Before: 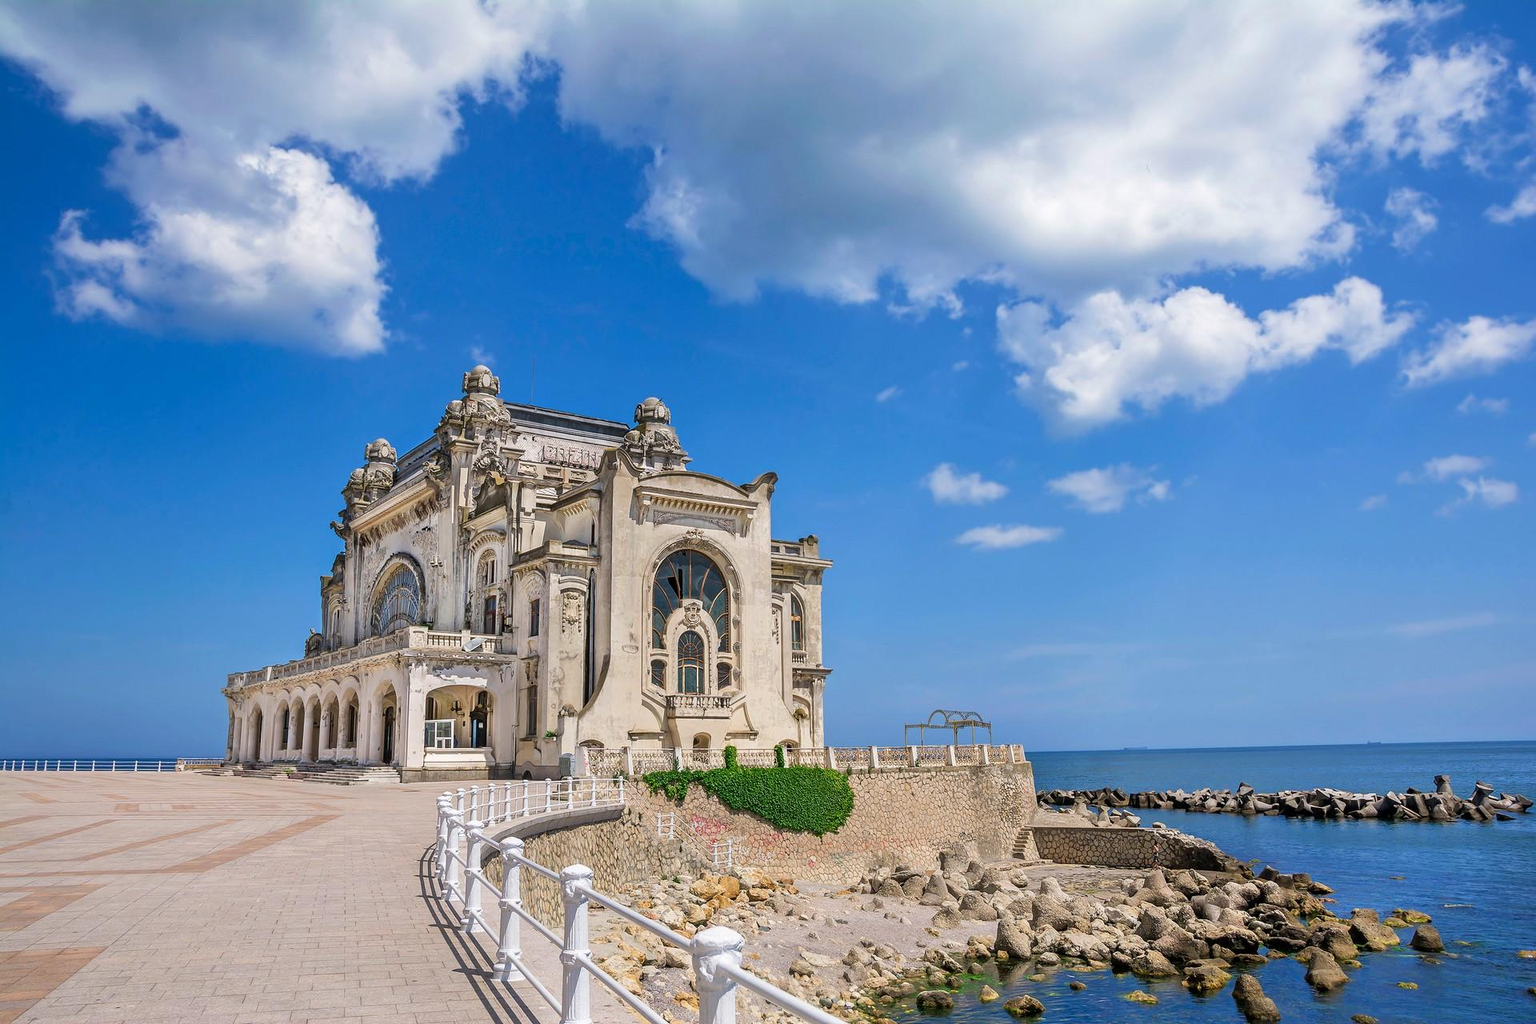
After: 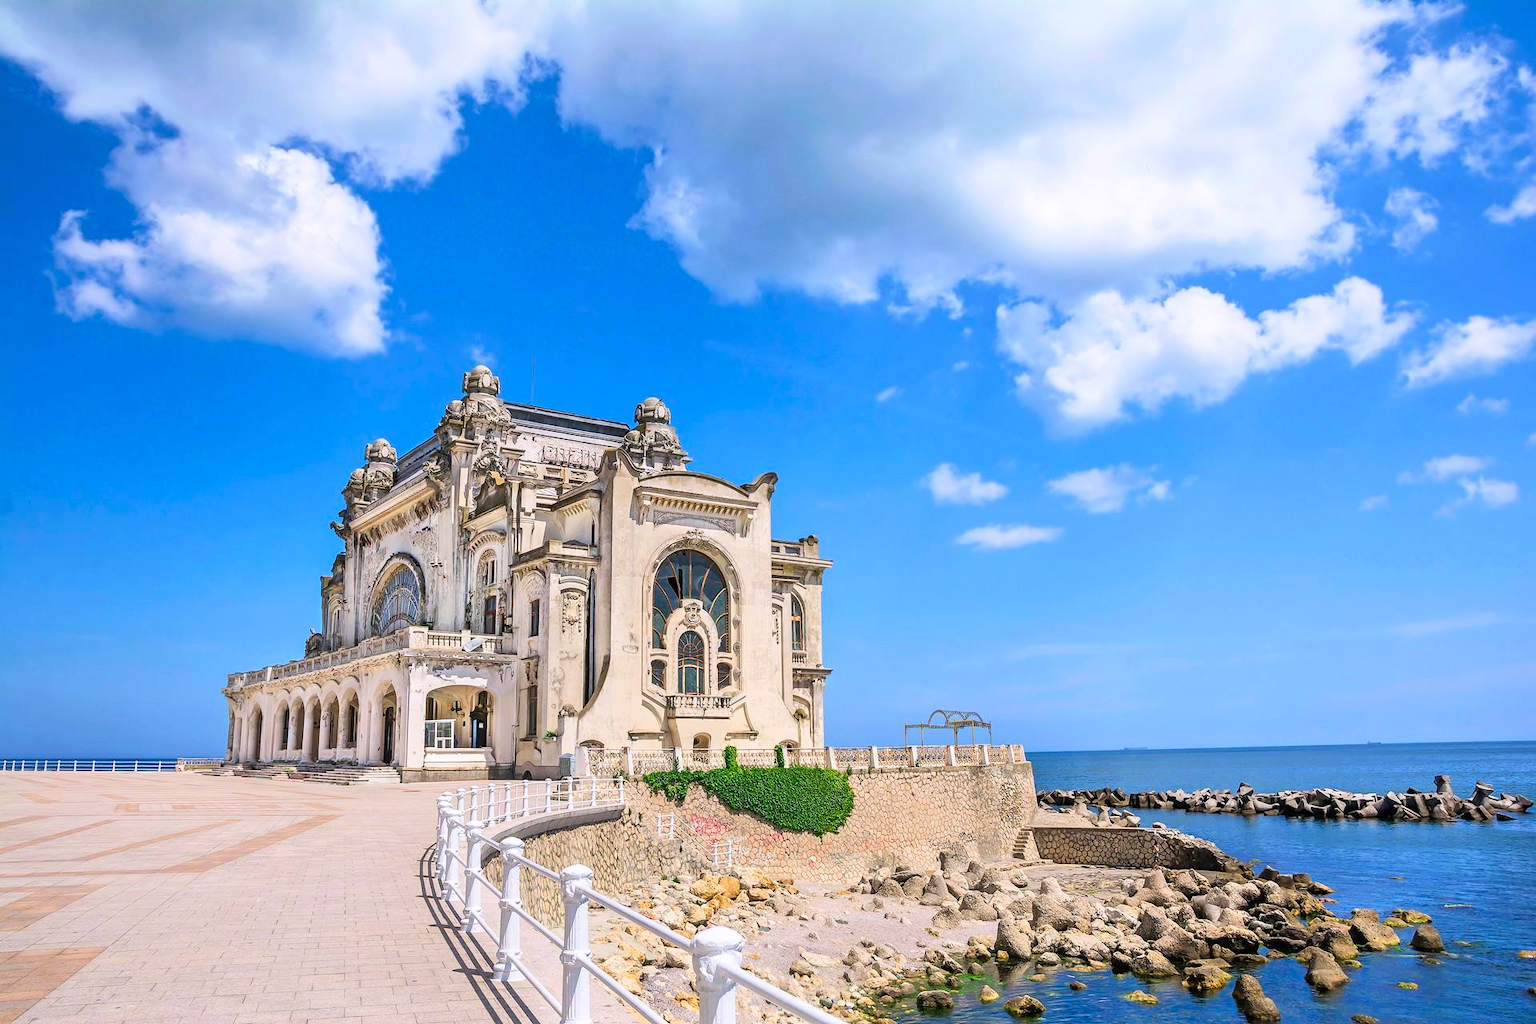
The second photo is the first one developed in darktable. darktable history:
white balance: red 1.004, blue 1.024
contrast brightness saturation: contrast 0.2, brightness 0.16, saturation 0.22
